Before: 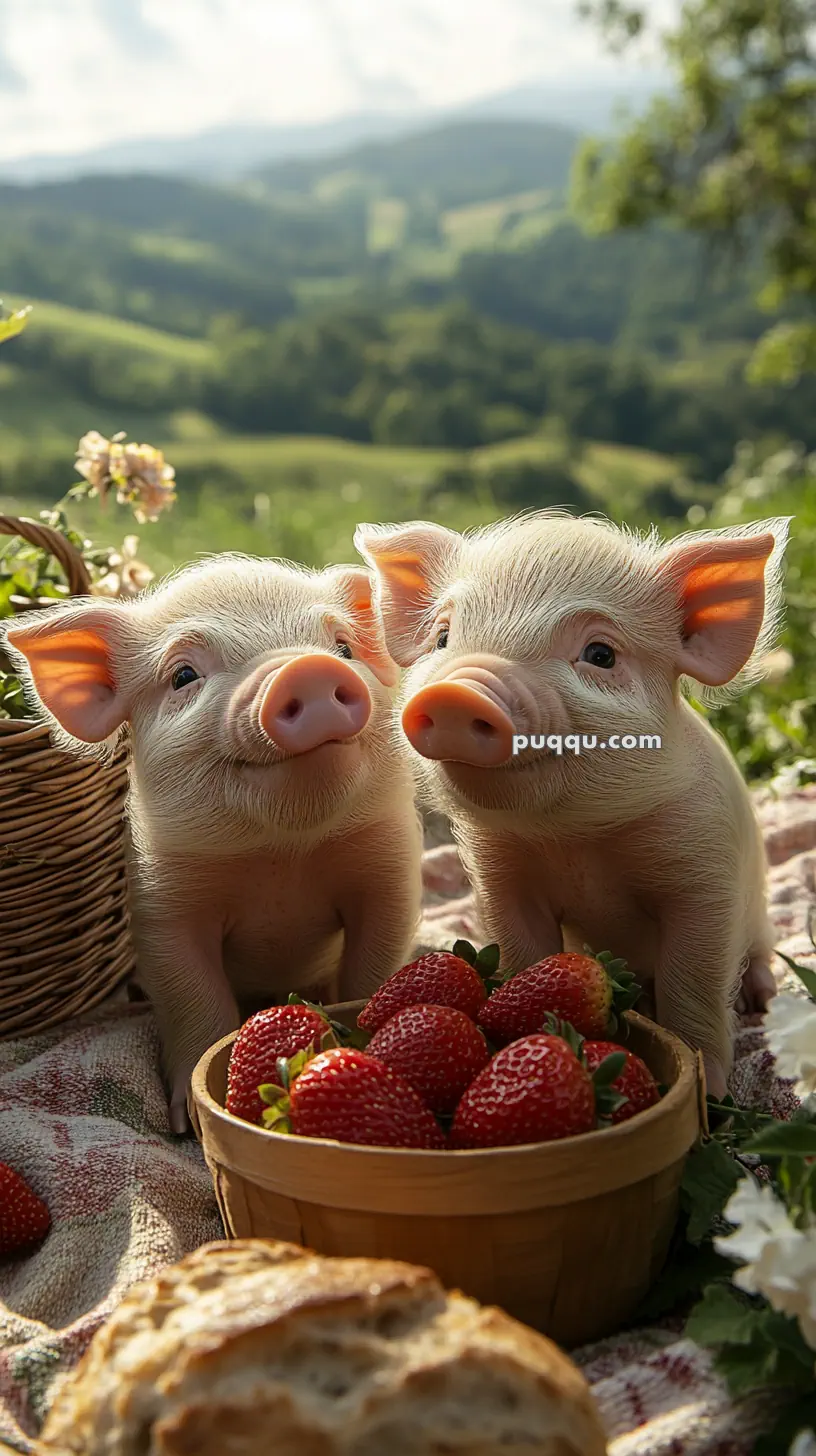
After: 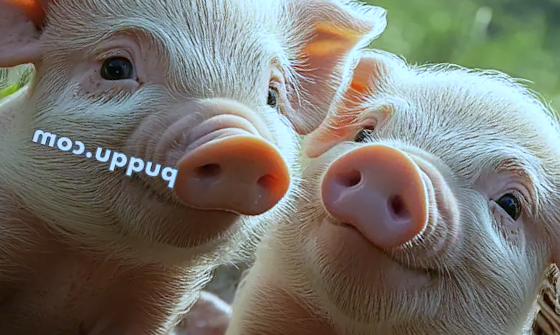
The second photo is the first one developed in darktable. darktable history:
color calibration: illuminant F (fluorescent), F source F9 (Cool White Deluxe 4150 K) – high CRI, x 0.374, y 0.373, temperature 4158.34 K
white balance: red 0.931, blue 1.11
crop and rotate: angle 16.12°, top 30.835%, bottom 35.653%
